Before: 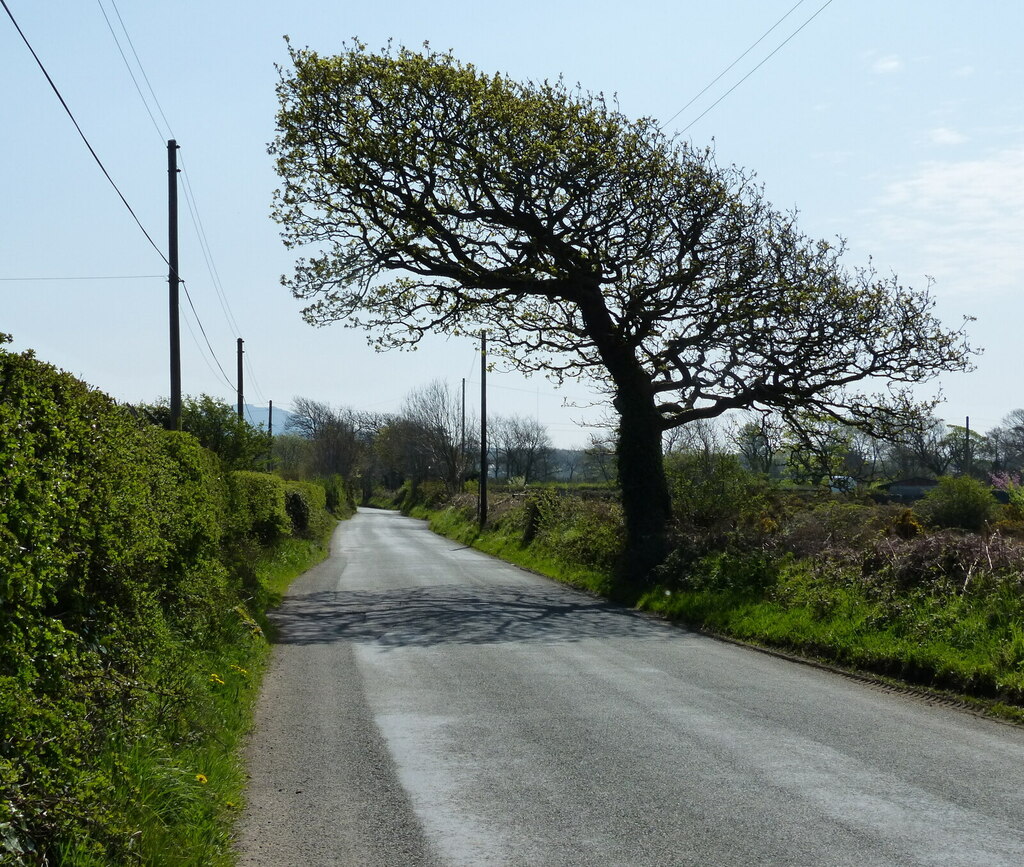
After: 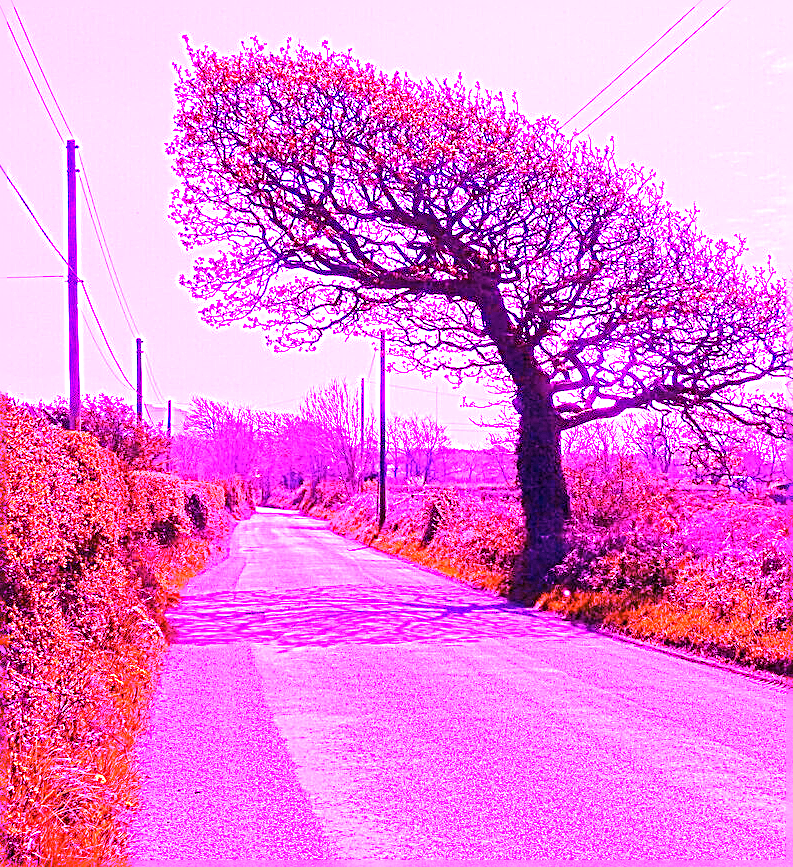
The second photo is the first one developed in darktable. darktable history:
sharpen: radius 2.529, amount 0.323
crop: left 9.88%, right 12.664%
white balance: red 8, blue 8
